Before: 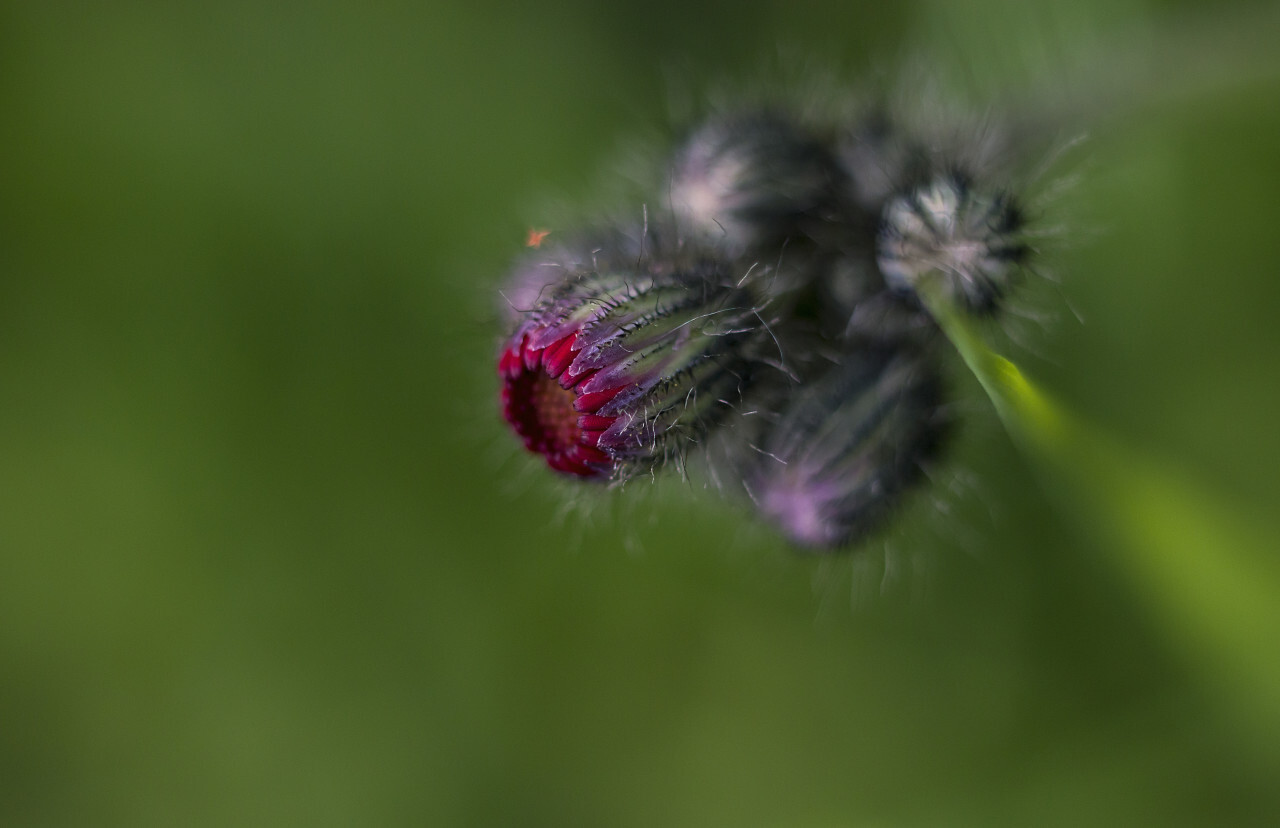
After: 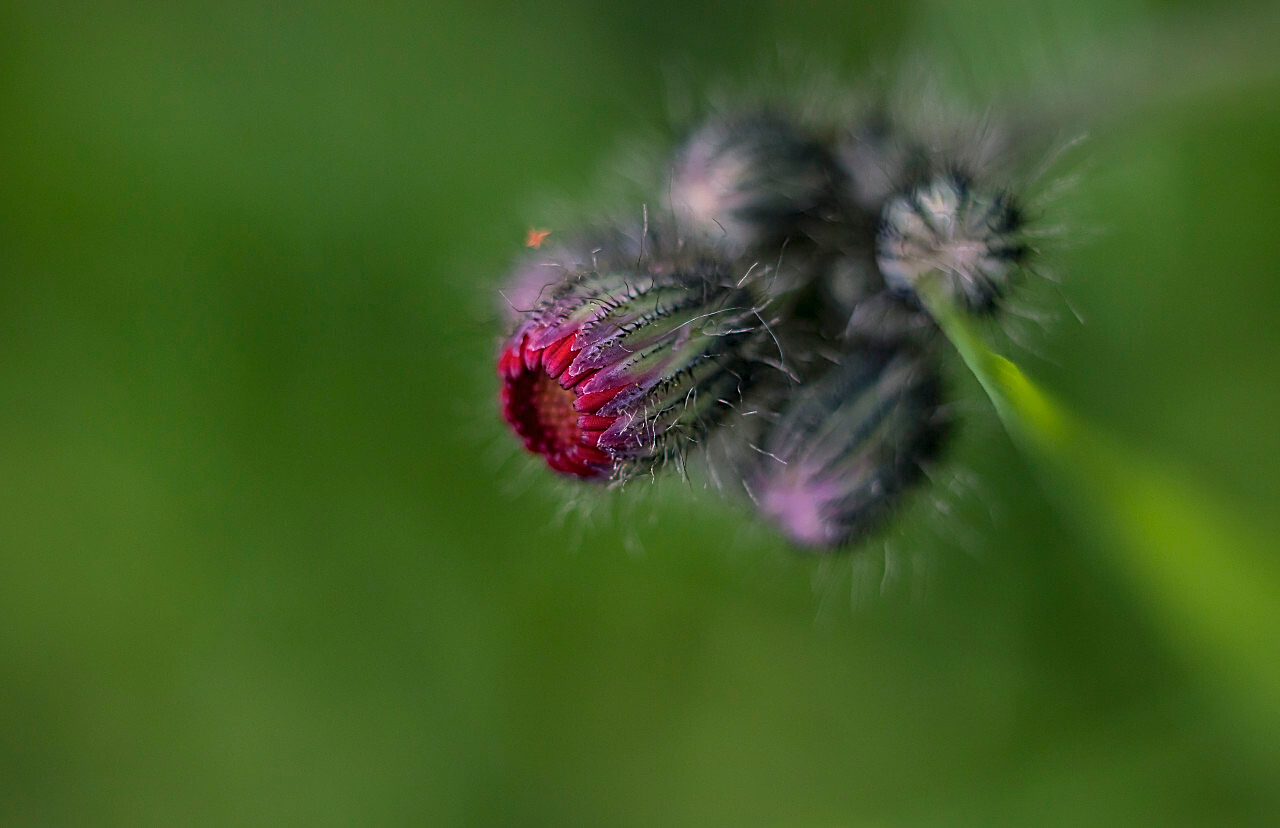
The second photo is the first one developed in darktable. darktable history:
shadows and highlights: on, module defaults
sharpen: amount 0.585
